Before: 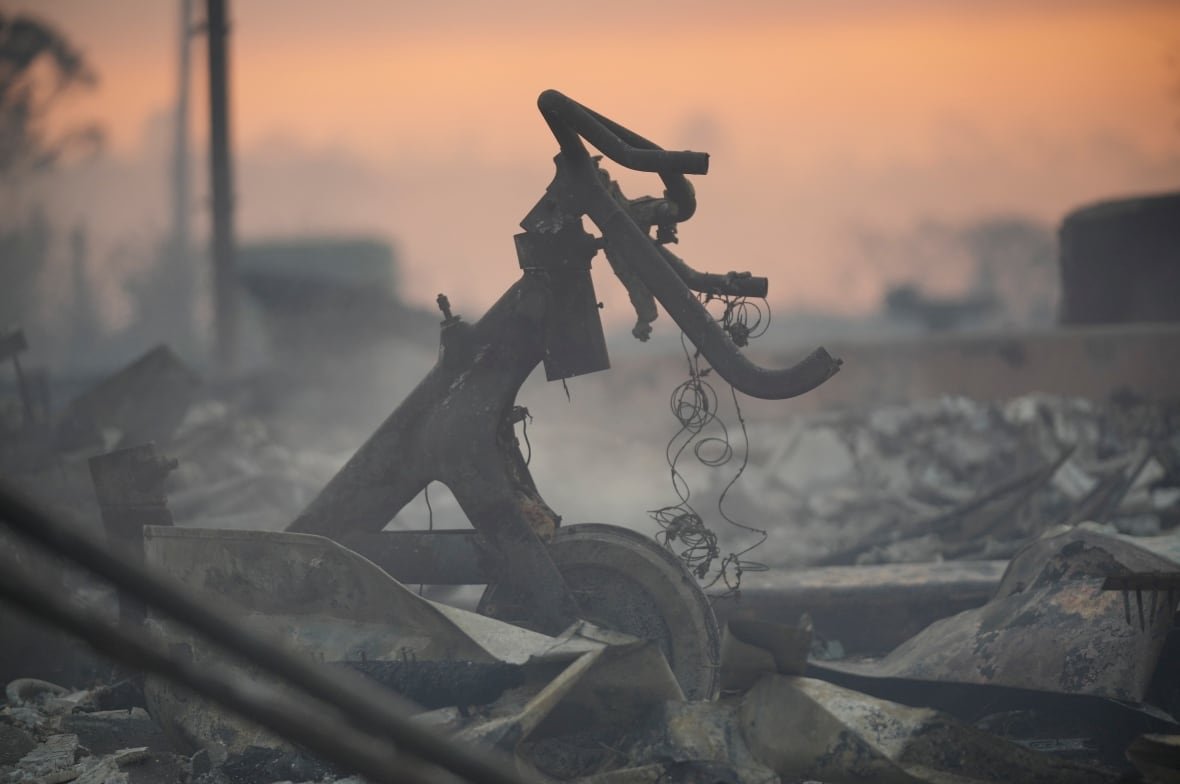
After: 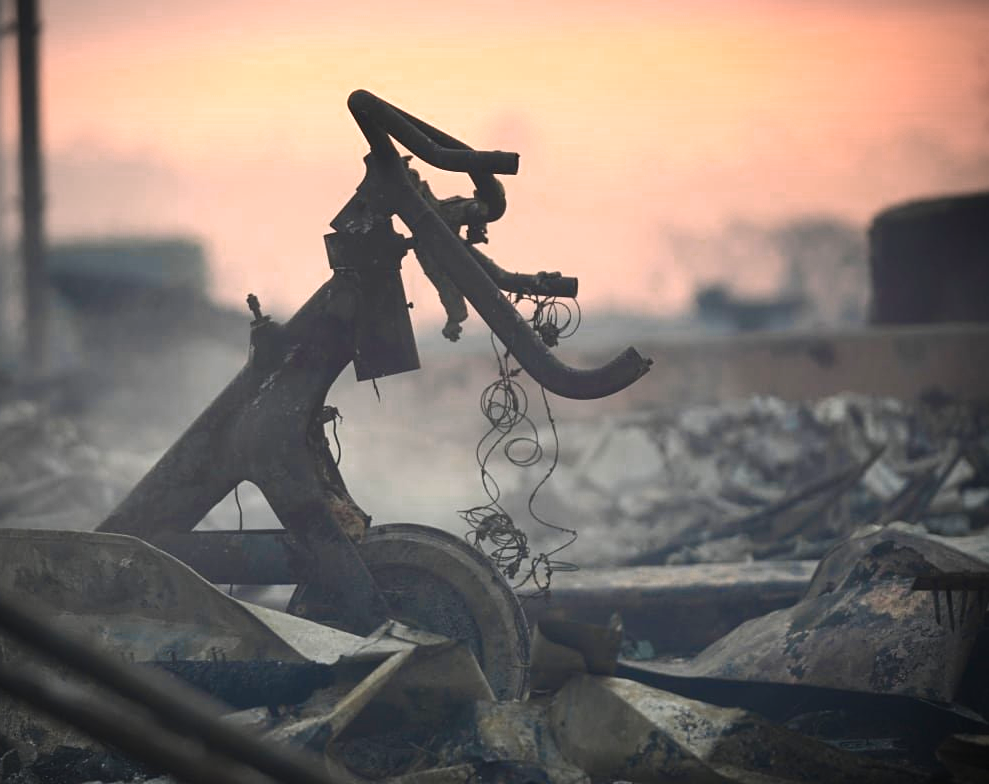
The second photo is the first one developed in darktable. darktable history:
tone equalizer: -8 EV -0.75 EV, -7 EV -0.7 EV, -6 EV -0.6 EV, -5 EV -0.4 EV, -3 EV 0.4 EV, -2 EV 0.6 EV, -1 EV 0.7 EV, +0 EV 0.75 EV, edges refinement/feathering 500, mask exposure compensation -1.57 EV, preserve details no
sharpen: amount 0.2
crop: left 16.145%
color zones: curves: ch0 [(0, 0.553) (0.123, 0.58) (0.23, 0.419) (0.468, 0.155) (0.605, 0.132) (0.723, 0.063) (0.833, 0.172) (0.921, 0.468)]; ch1 [(0.025, 0.645) (0.229, 0.584) (0.326, 0.551) (0.537, 0.446) (0.599, 0.911) (0.708, 1) (0.805, 0.944)]; ch2 [(0.086, 0.468) (0.254, 0.464) (0.638, 0.564) (0.702, 0.592) (0.768, 0.564)]
vignetting: fall-off radius 60.92%
